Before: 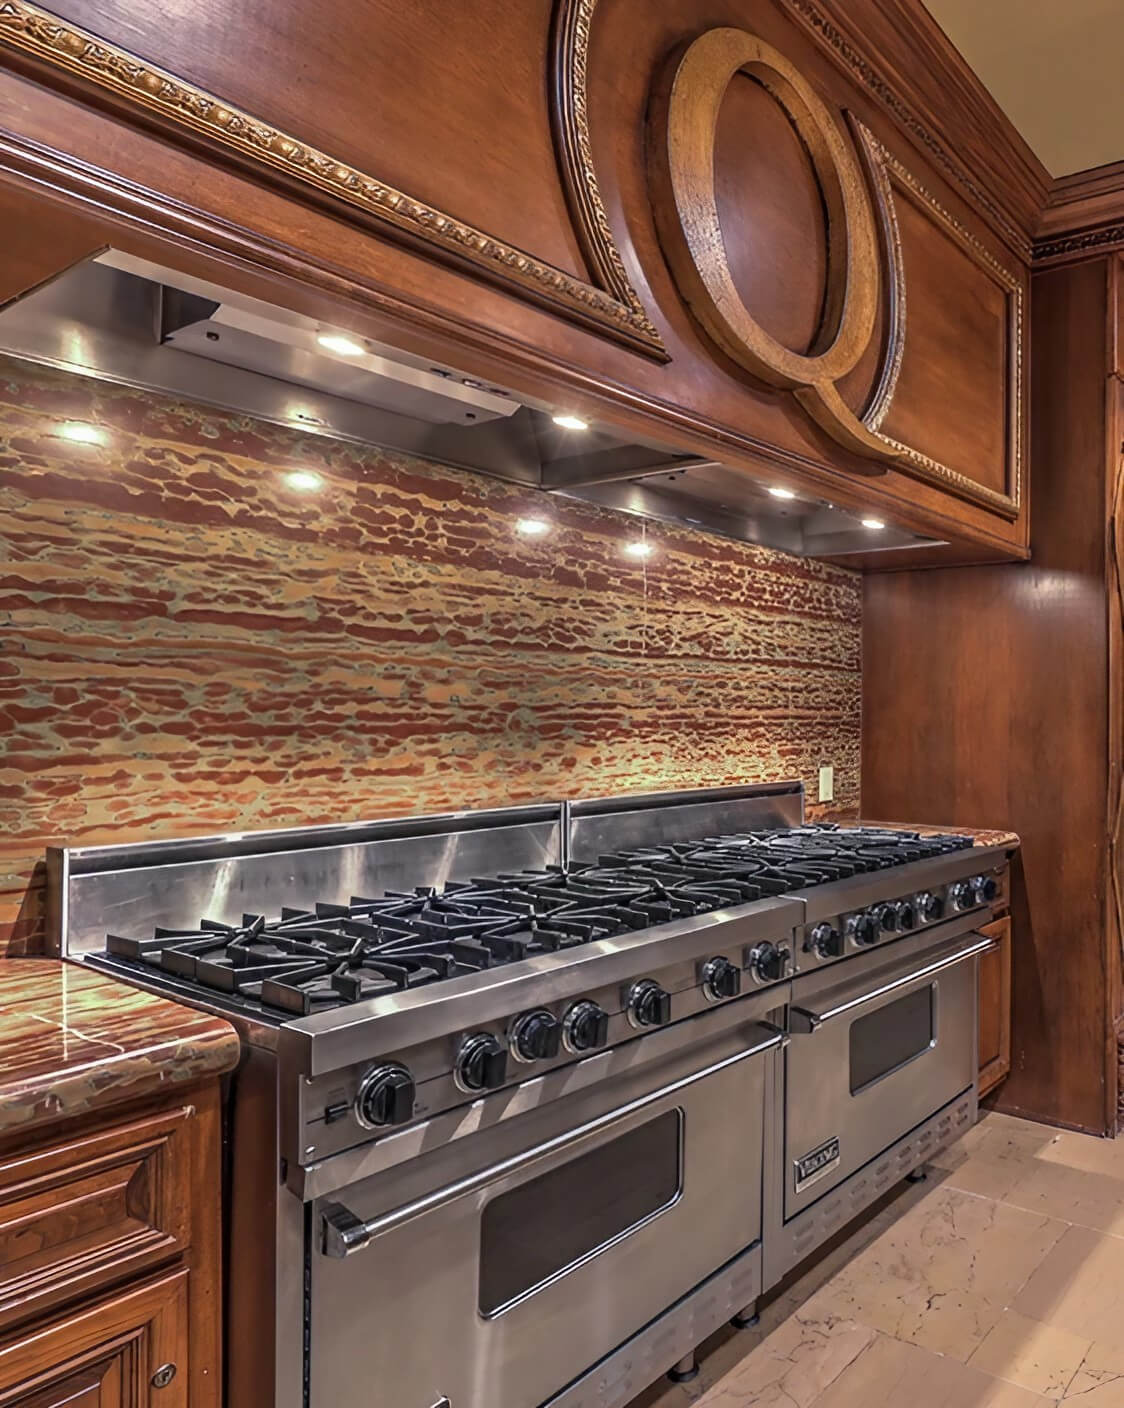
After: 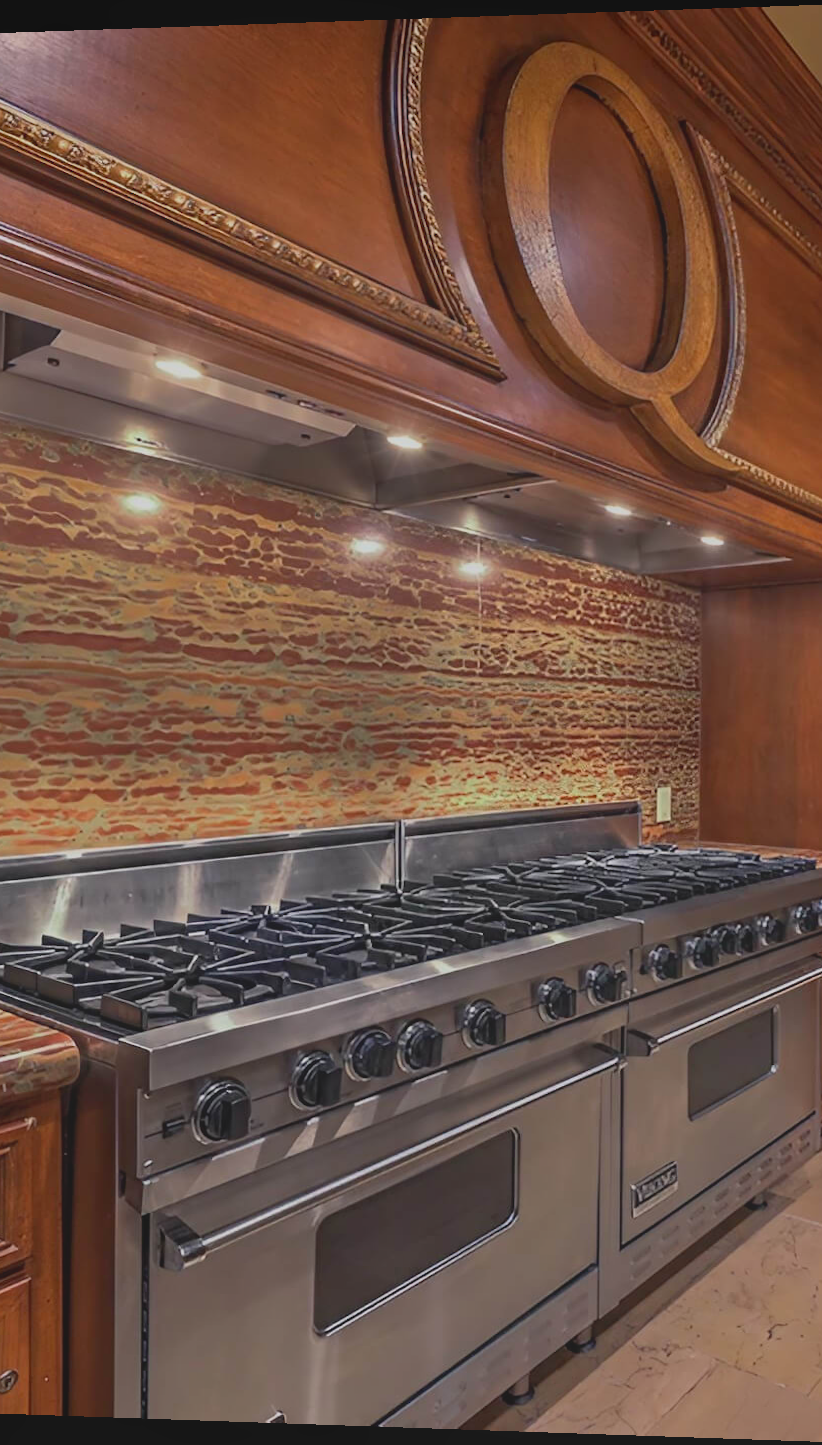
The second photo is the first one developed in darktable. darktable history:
crop: left 13.443%, right 13.31%
local contrast: detail 69%
rotate and perspective: lens shift (horizontal) -0.055, automatic cropping off
